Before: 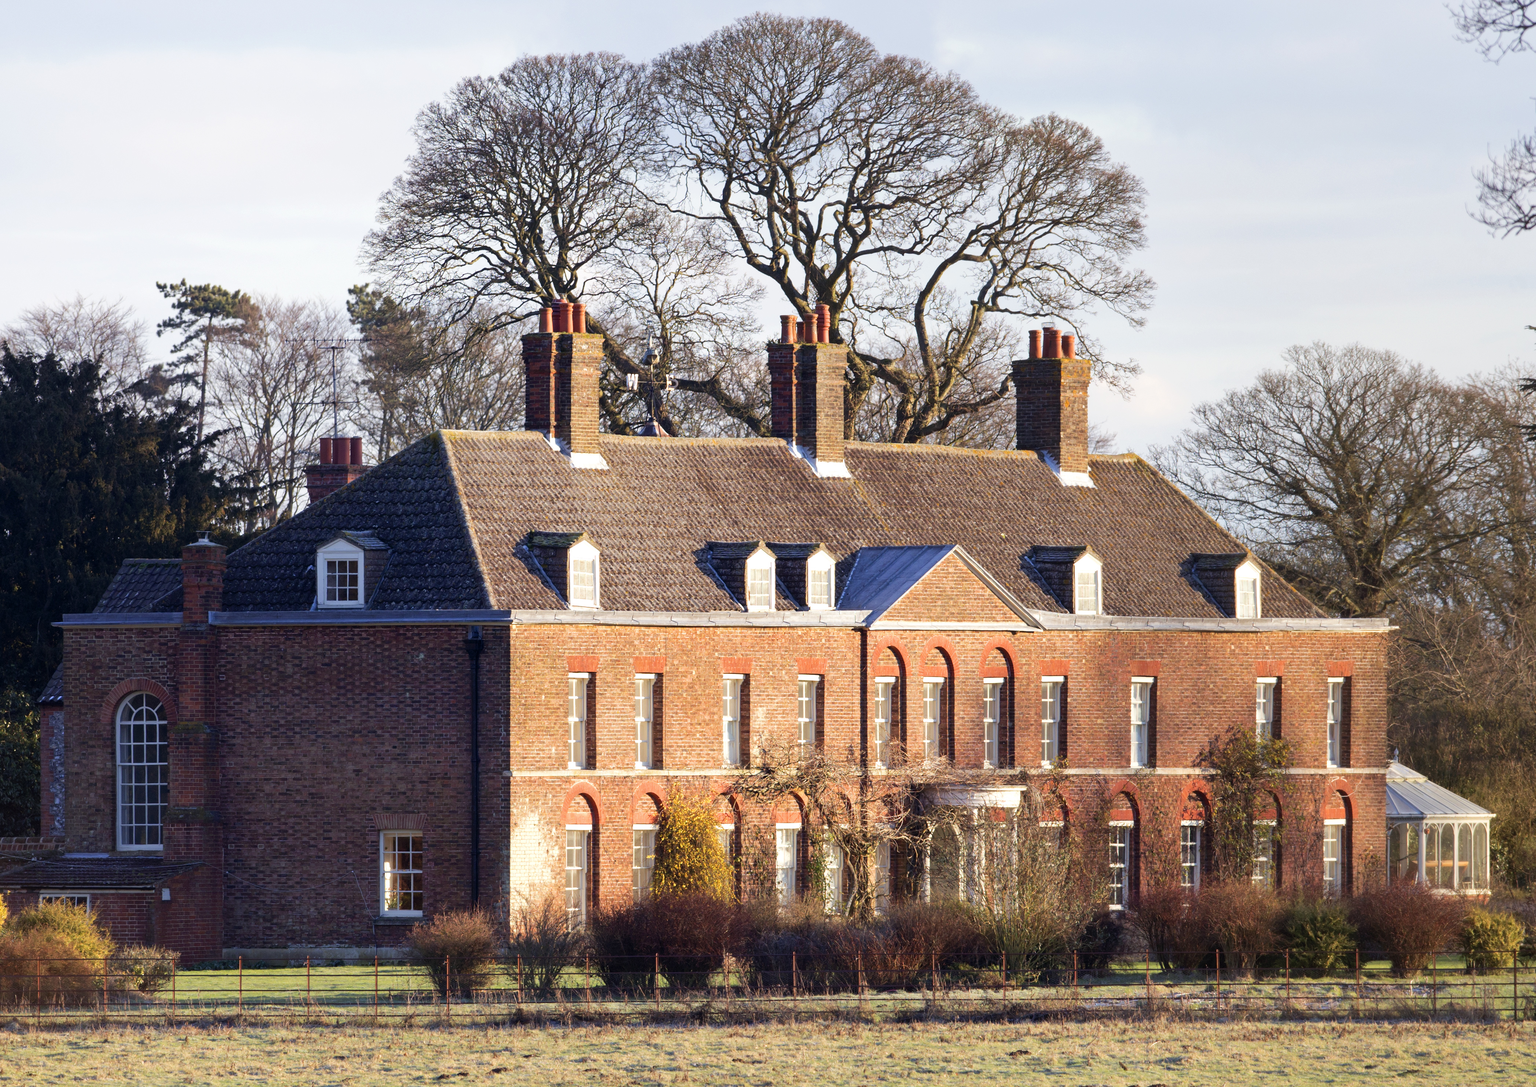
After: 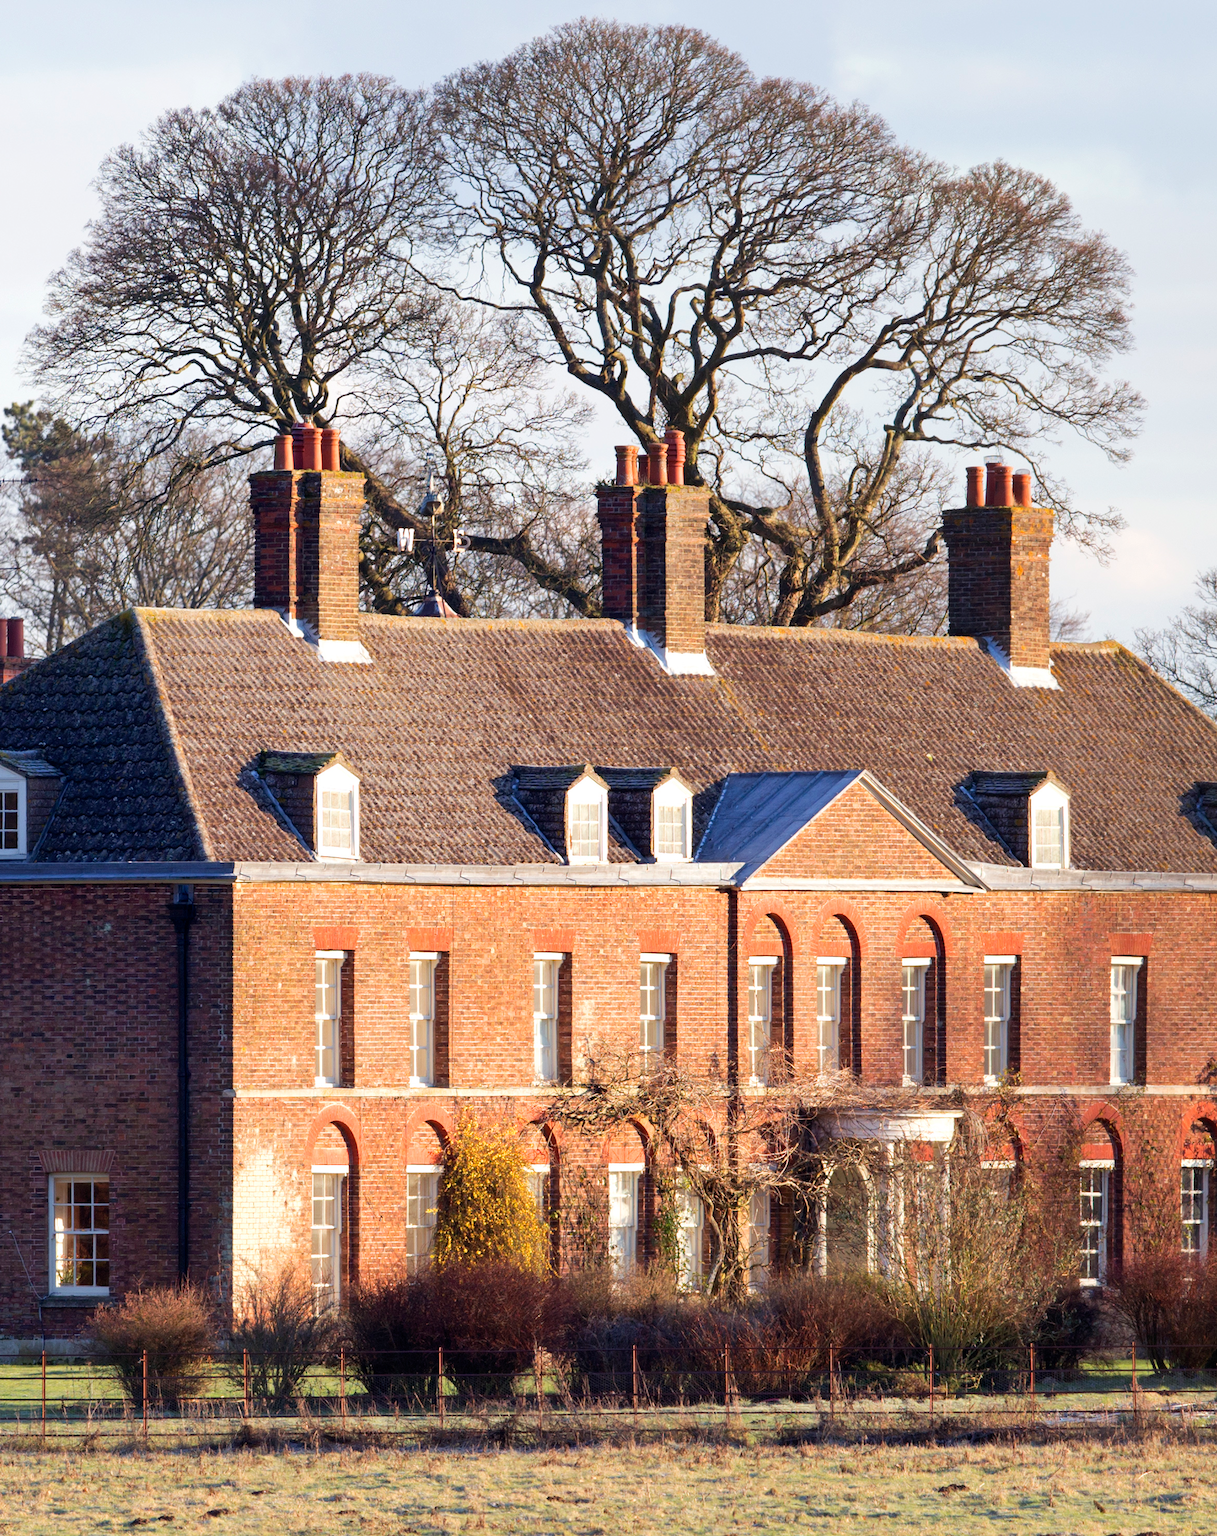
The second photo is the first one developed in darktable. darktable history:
crop and rotate: left 22.493%, right 21.405%
